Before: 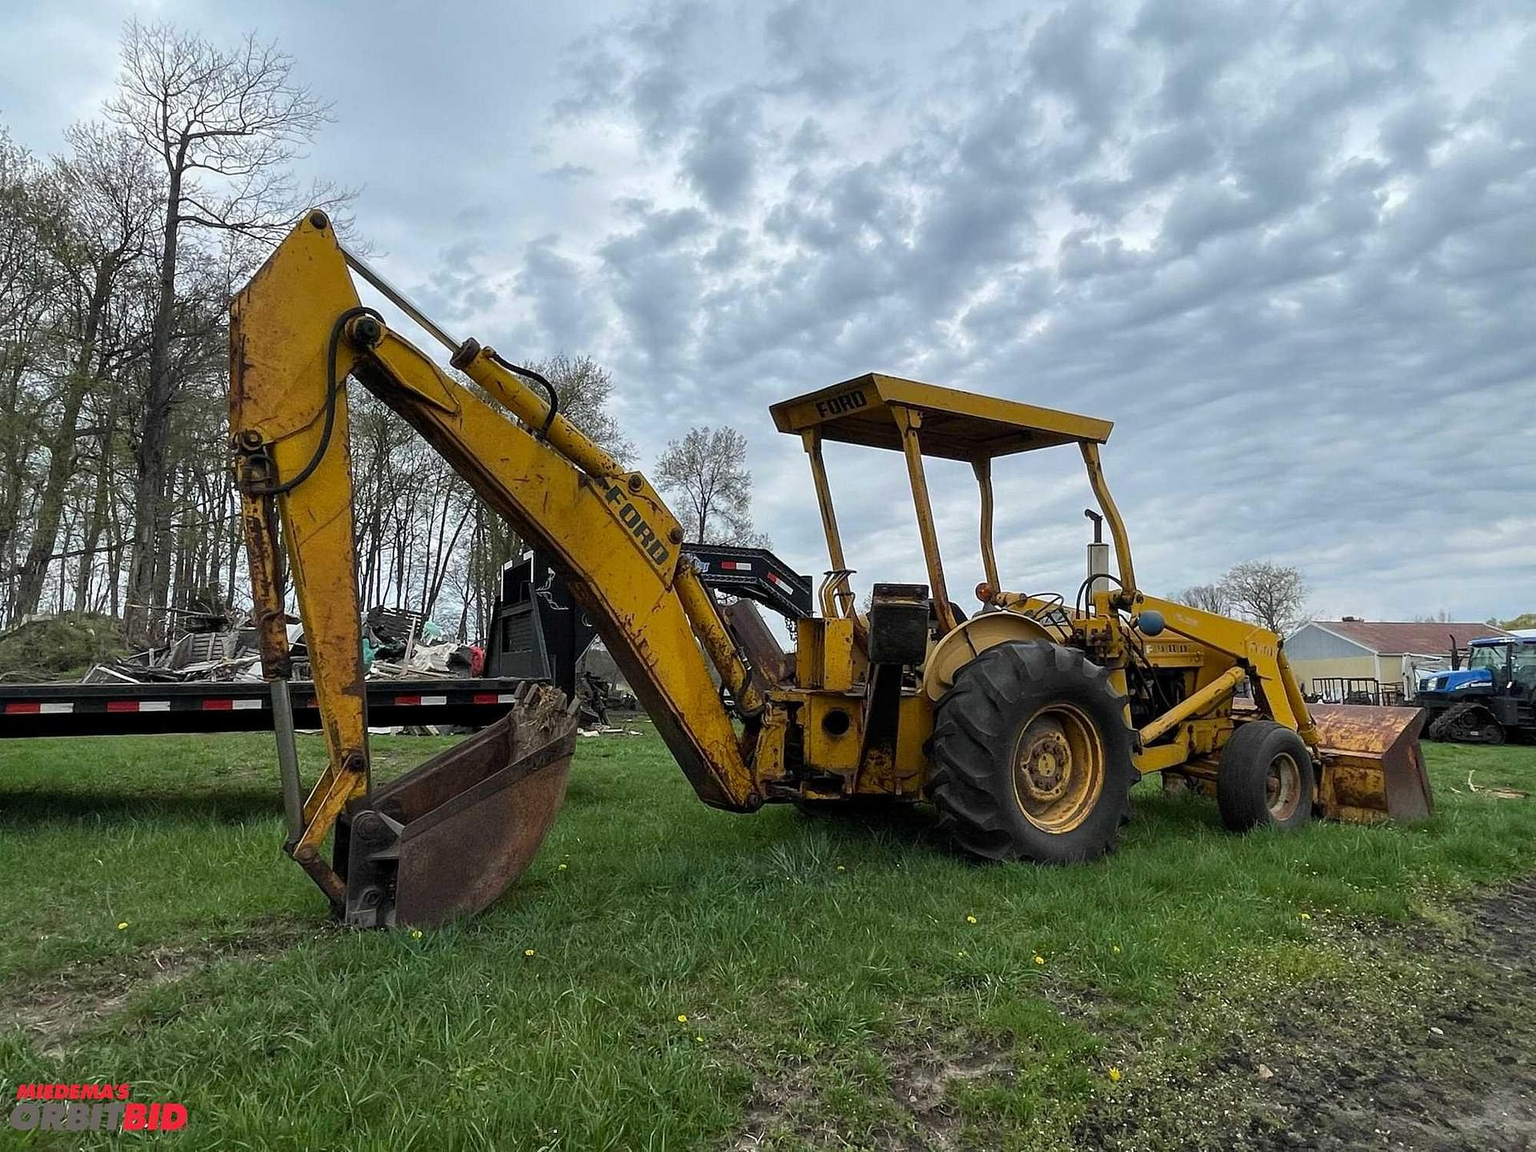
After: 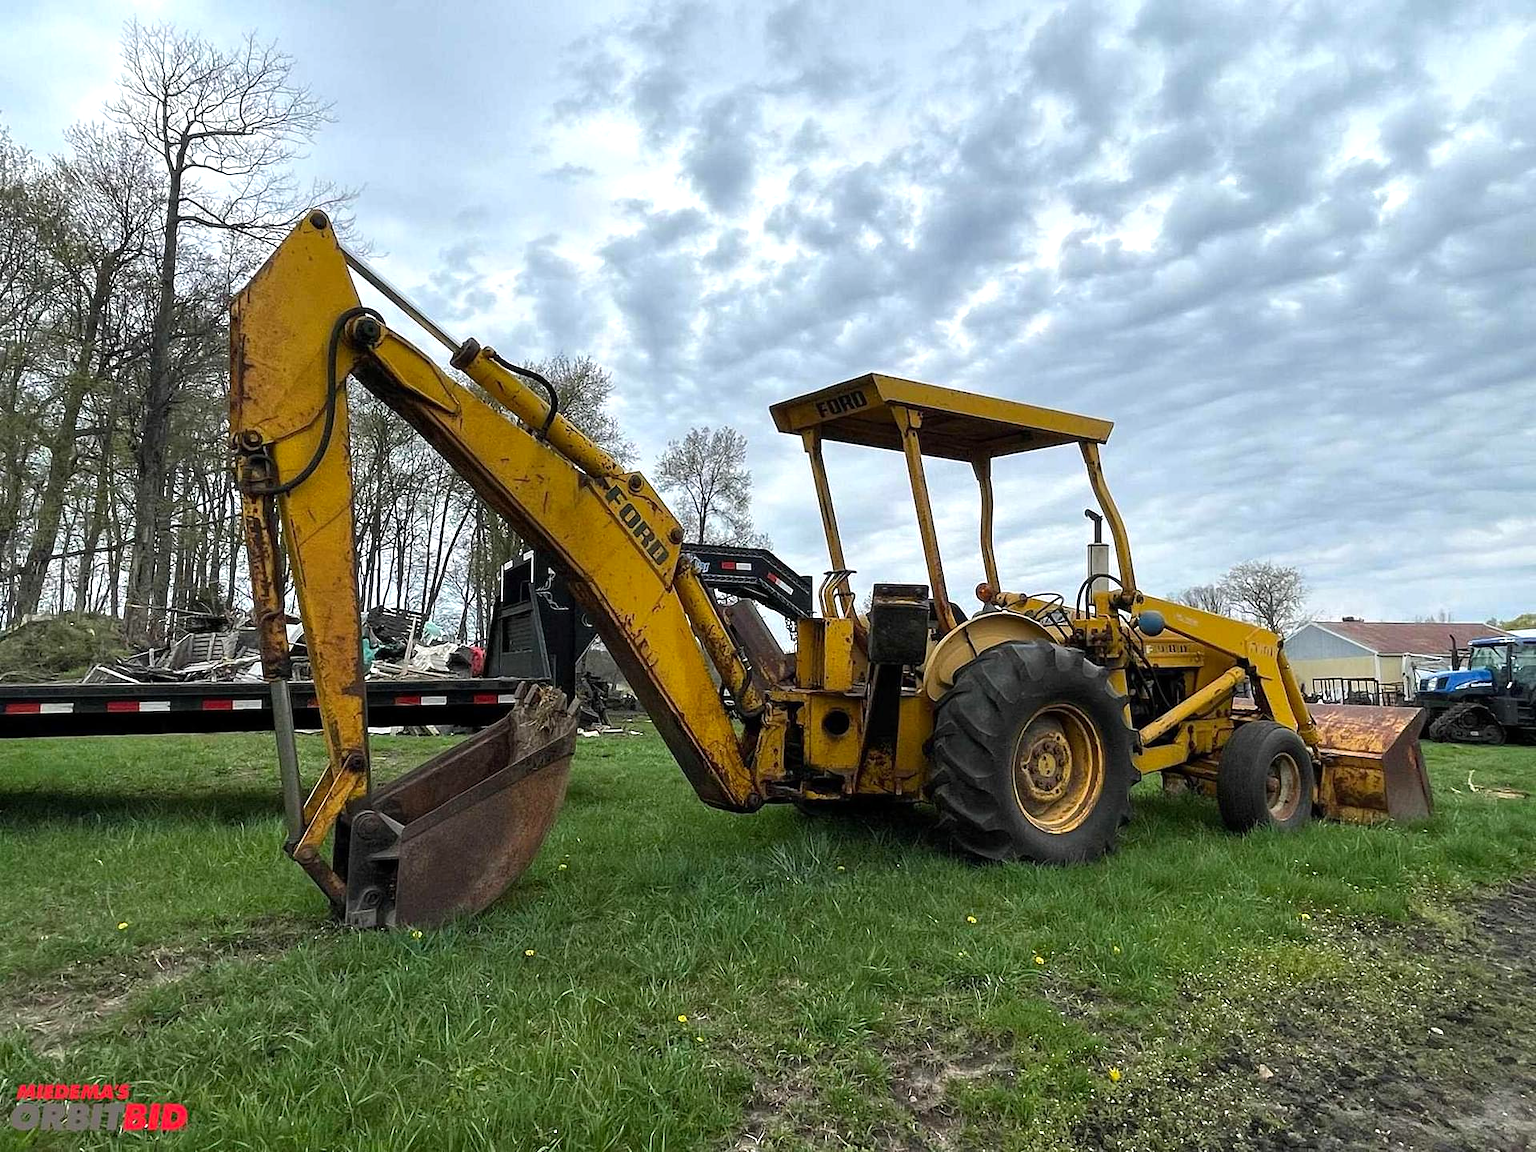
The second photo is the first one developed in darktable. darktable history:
color balance rgb: shadows lift › chroma 0.647%, shadows lift › hue 111.99°, perceptual saturation grading › global saturation -0.127%, perceptual brilliance grading › global brilliance 11.783%
